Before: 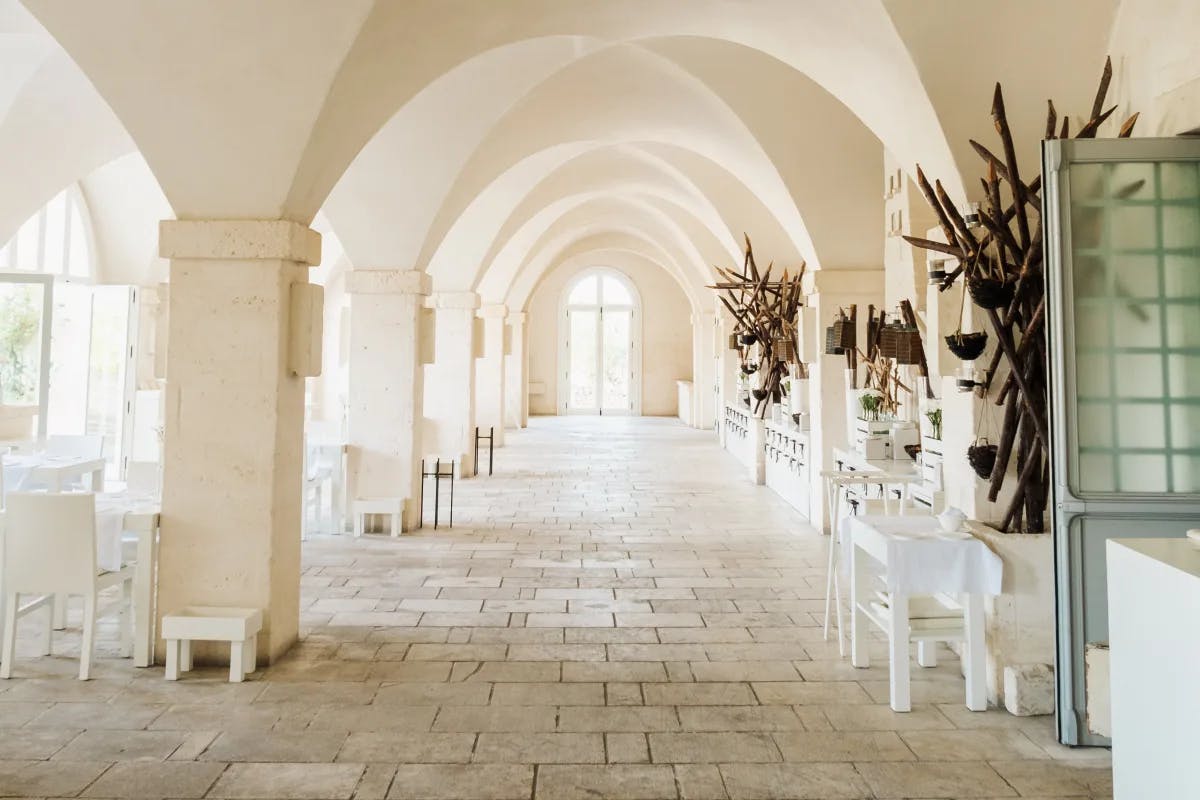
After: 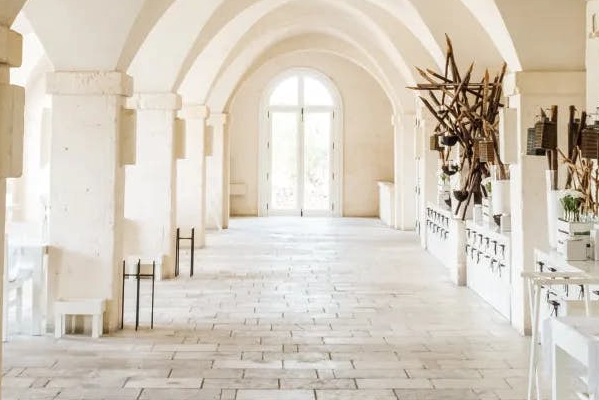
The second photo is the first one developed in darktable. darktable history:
crop: left 25%, top 25%, right 25%, bottom 25%
local contrast: on, module defaults
